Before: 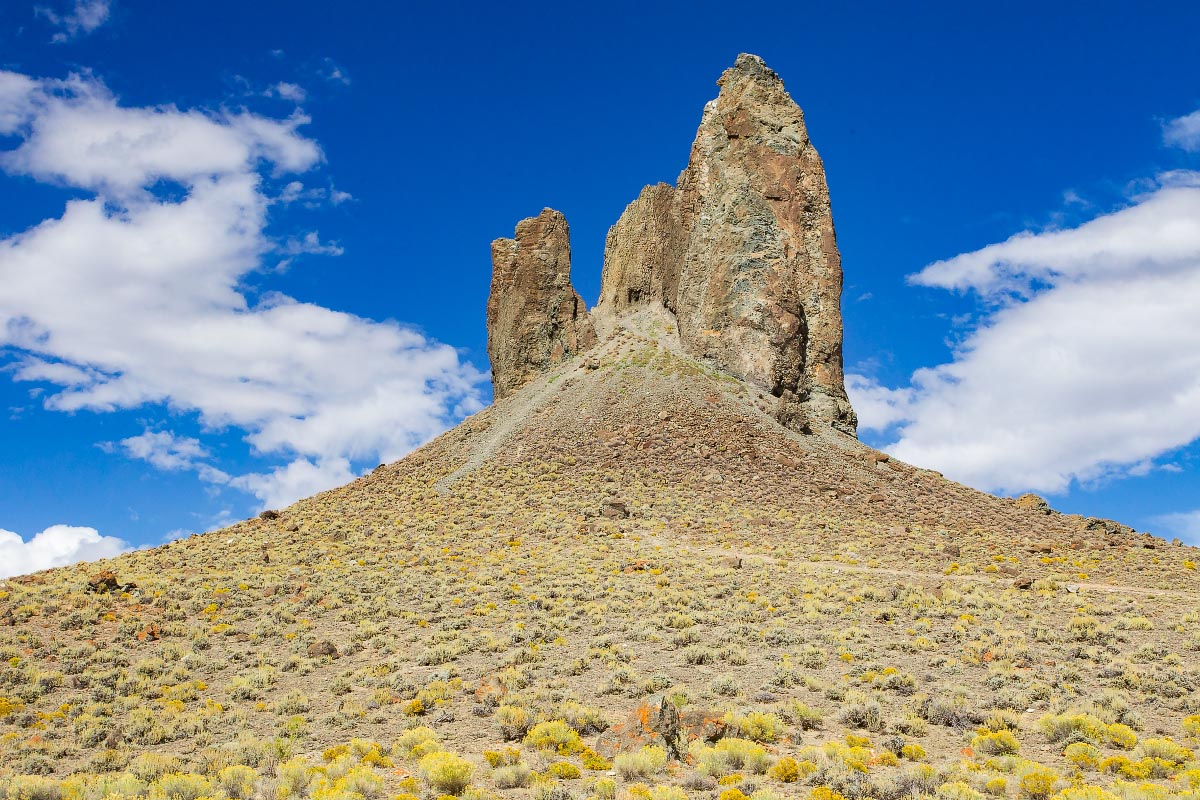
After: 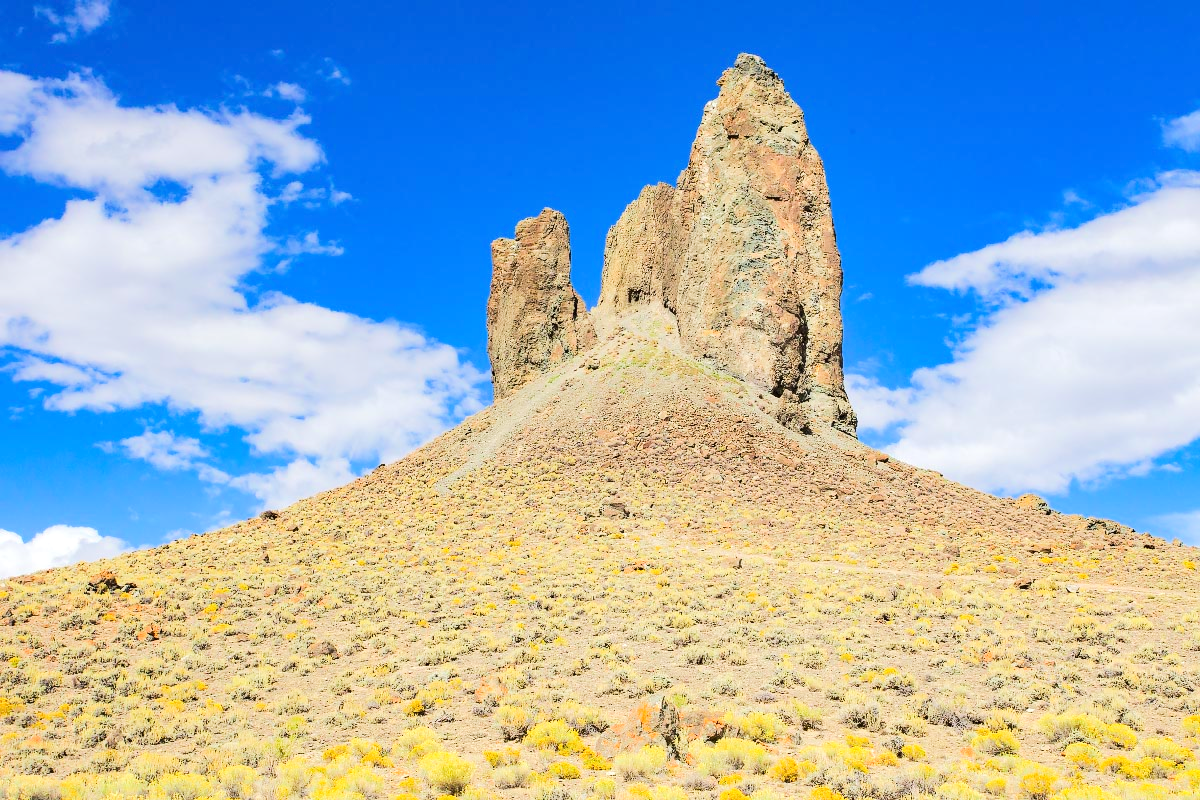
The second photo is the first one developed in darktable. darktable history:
tone equalizer: -7 EV 0.157 EV, -6 EV 0.562 EV, -5 EV 1.11 EV, -4 EV 1.34 EV, -3 EV 1.15 EV, -2 EV 0.6 EV, -1 EV 0.166 EV, edges refinement/feathering 500, mask exposure compensation -1.57 EV, preserve details no
